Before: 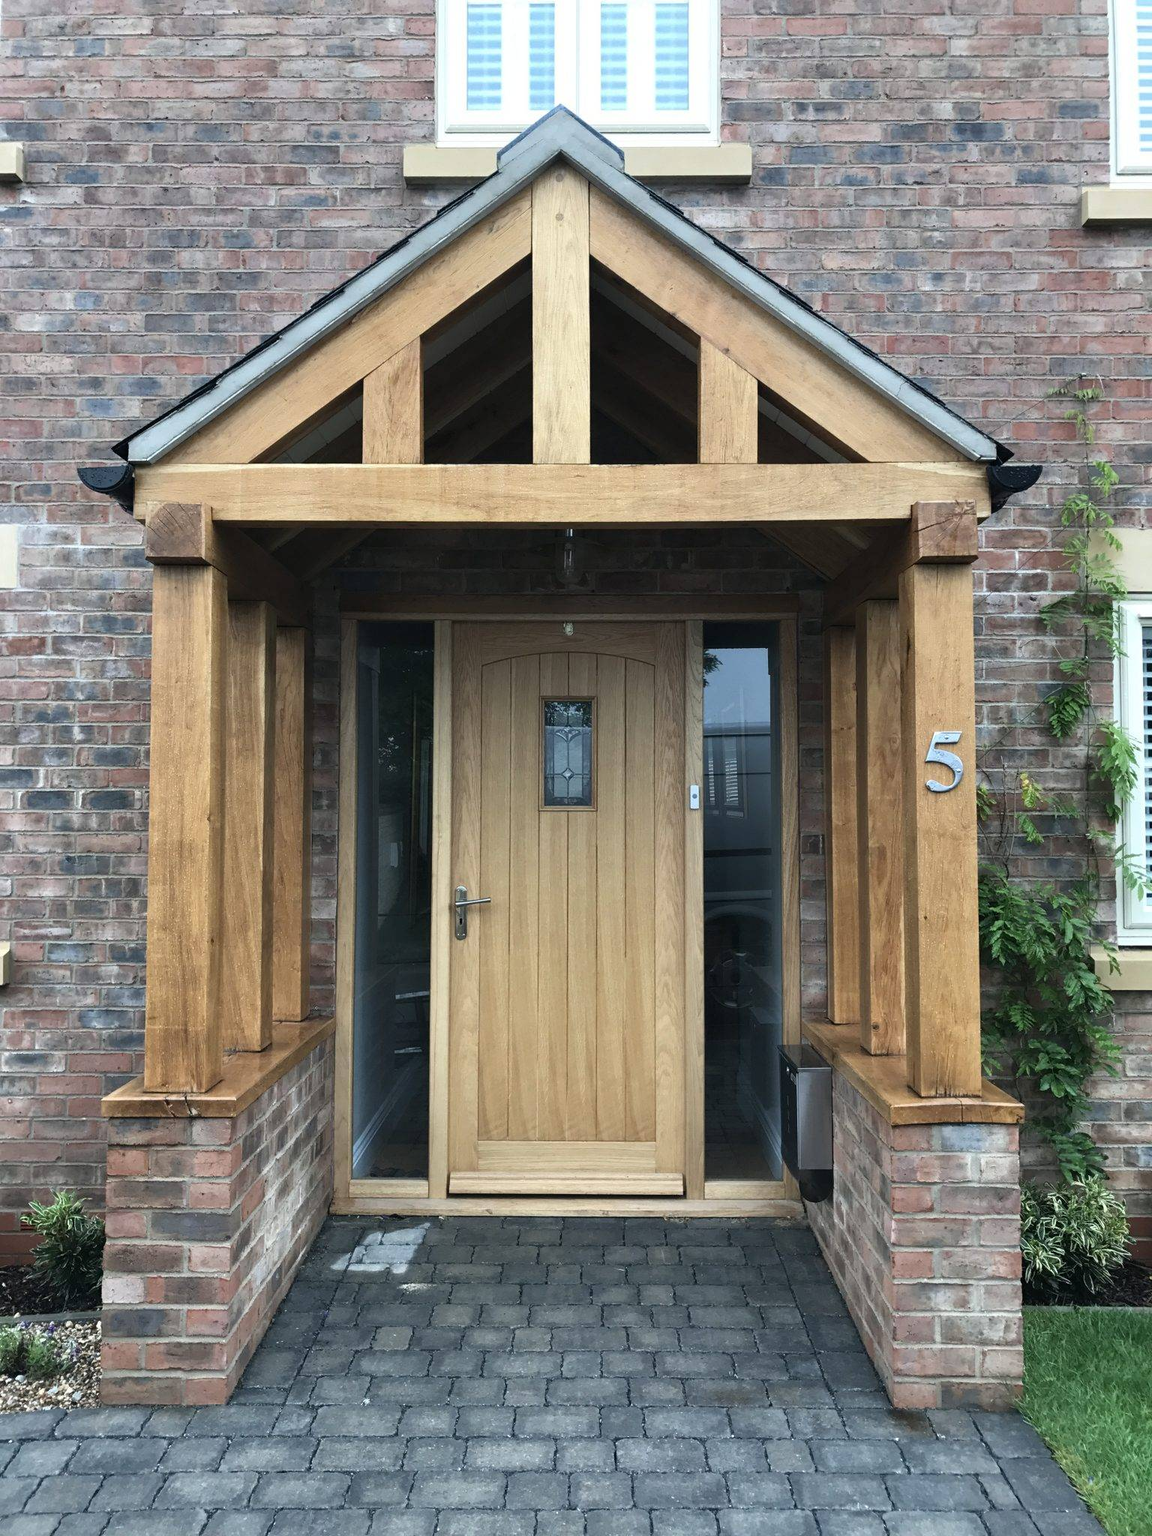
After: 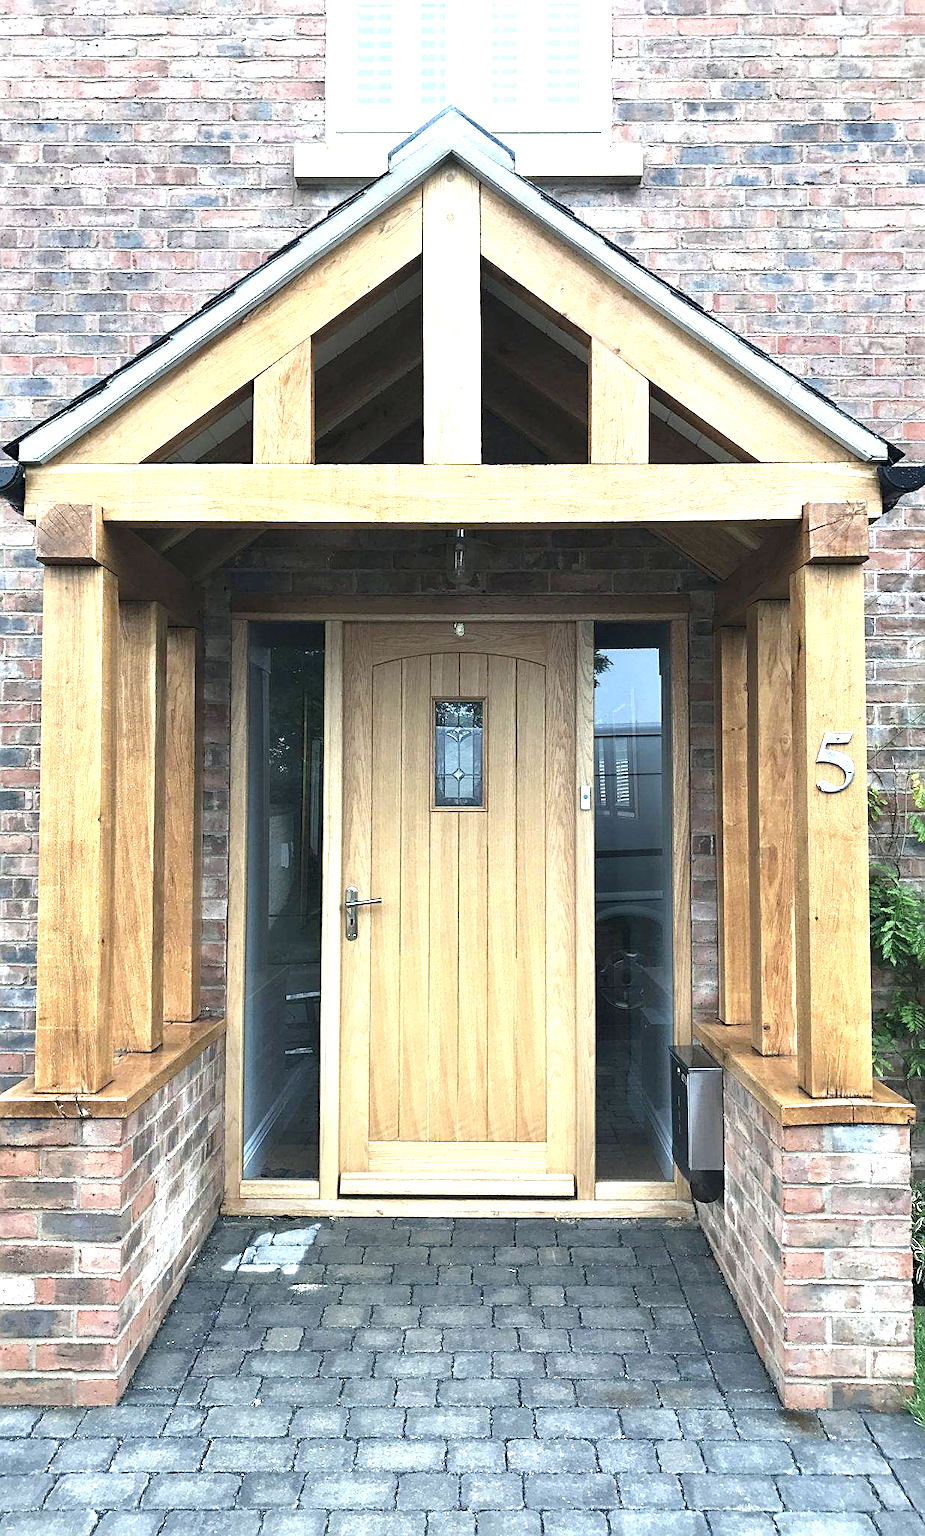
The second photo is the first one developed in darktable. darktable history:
exposure: exposure 1.215 EV, compensate exposure bias true, compensate highlight preservation false
sharpen: radius 1.93
crop and rotate: left 9.512%, right 10.199%
